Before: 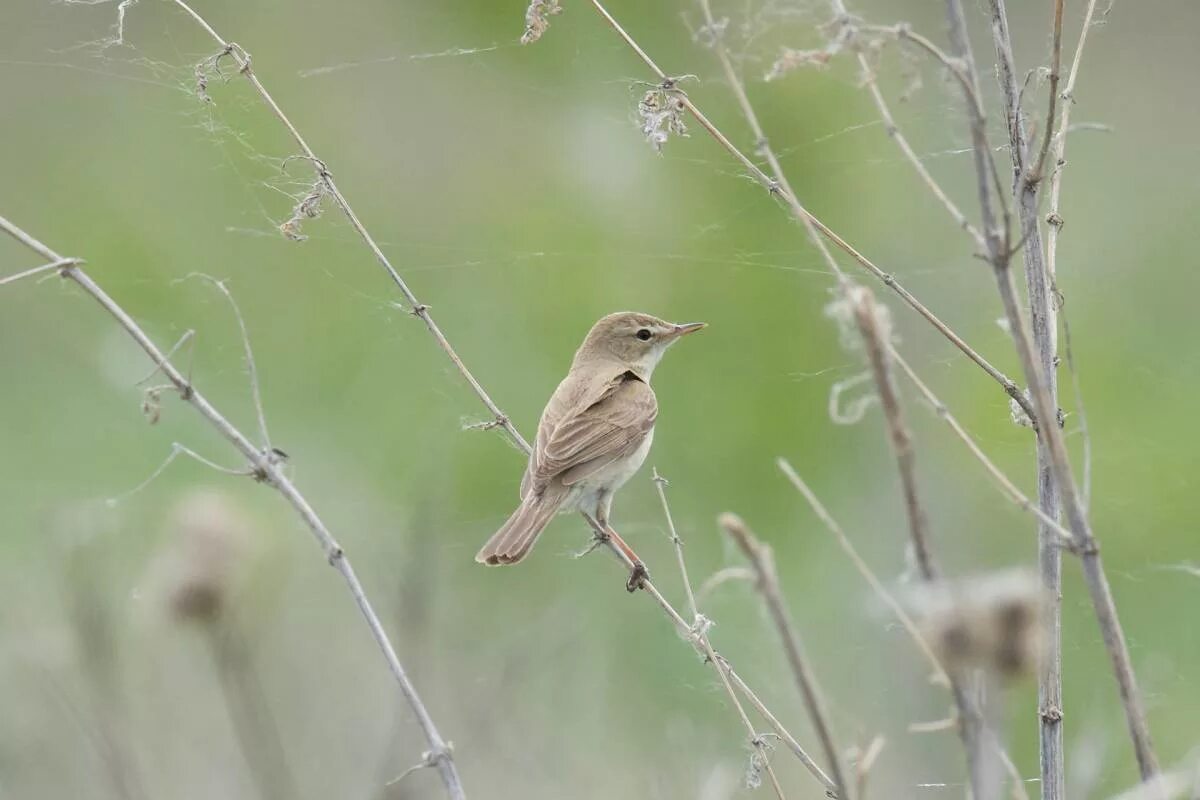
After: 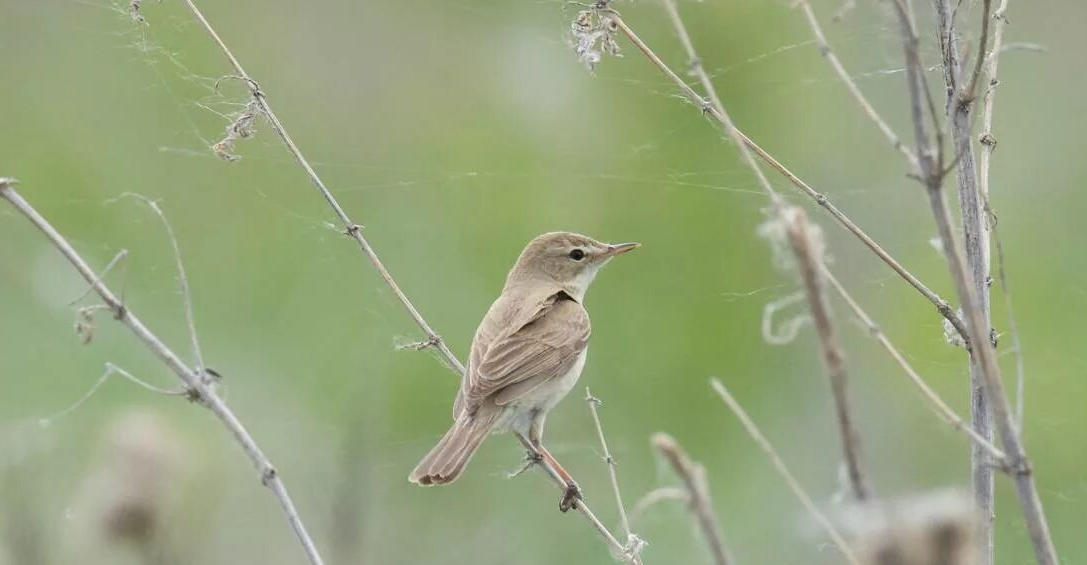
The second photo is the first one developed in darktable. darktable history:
crop: left 5.653%, top 10.098%, right 3.705%, bottom 19.202%
